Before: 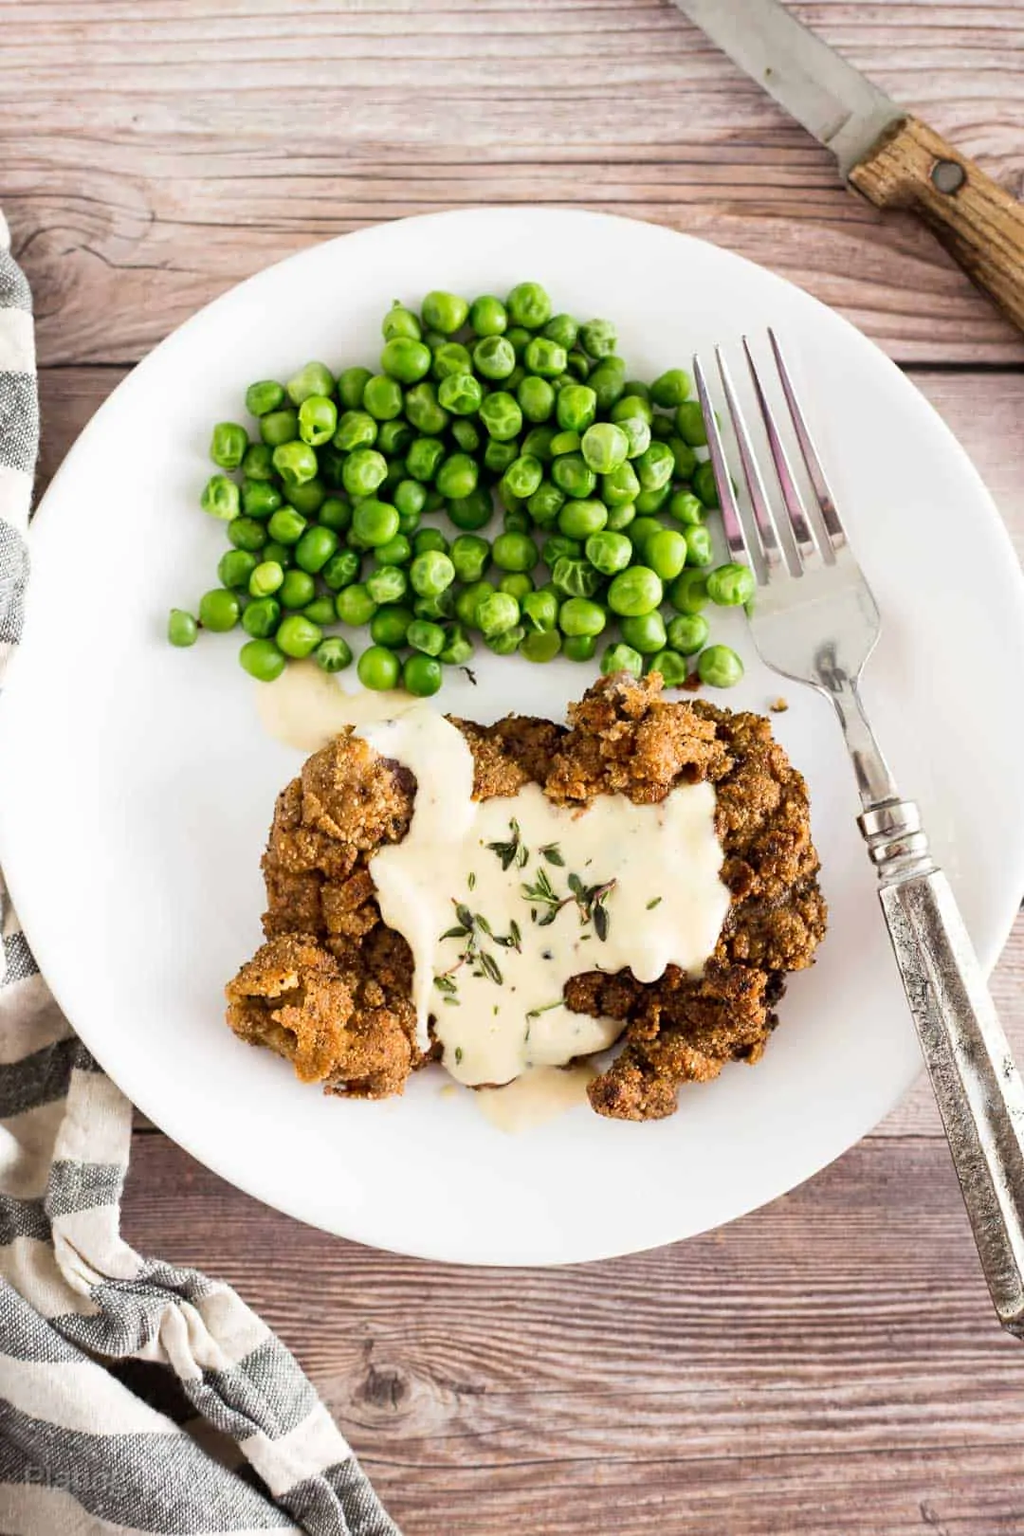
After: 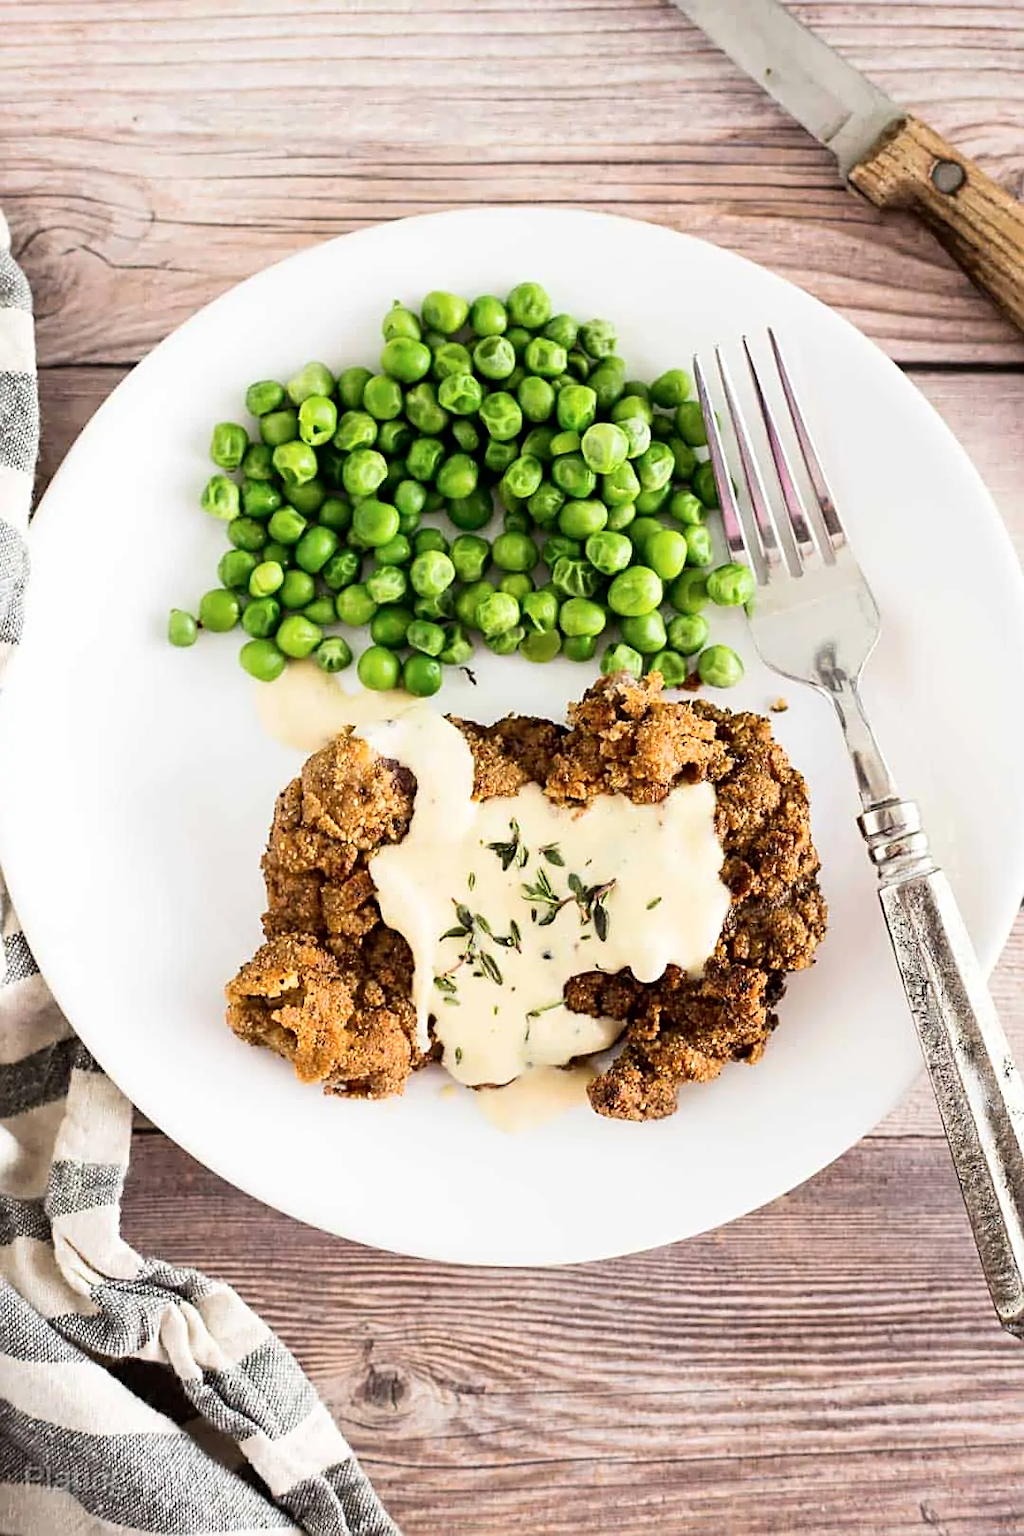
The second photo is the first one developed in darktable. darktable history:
sharpen: on, module defaults
tone curve: curves: ch0 [(0, 0) (0.004, 0.002) (0.02, 0.013) (0.218, 0.218) (0.664, 0.718) (0.832, 0.873) (1, 1)], color space Lab, independent channels, preserve colors none
